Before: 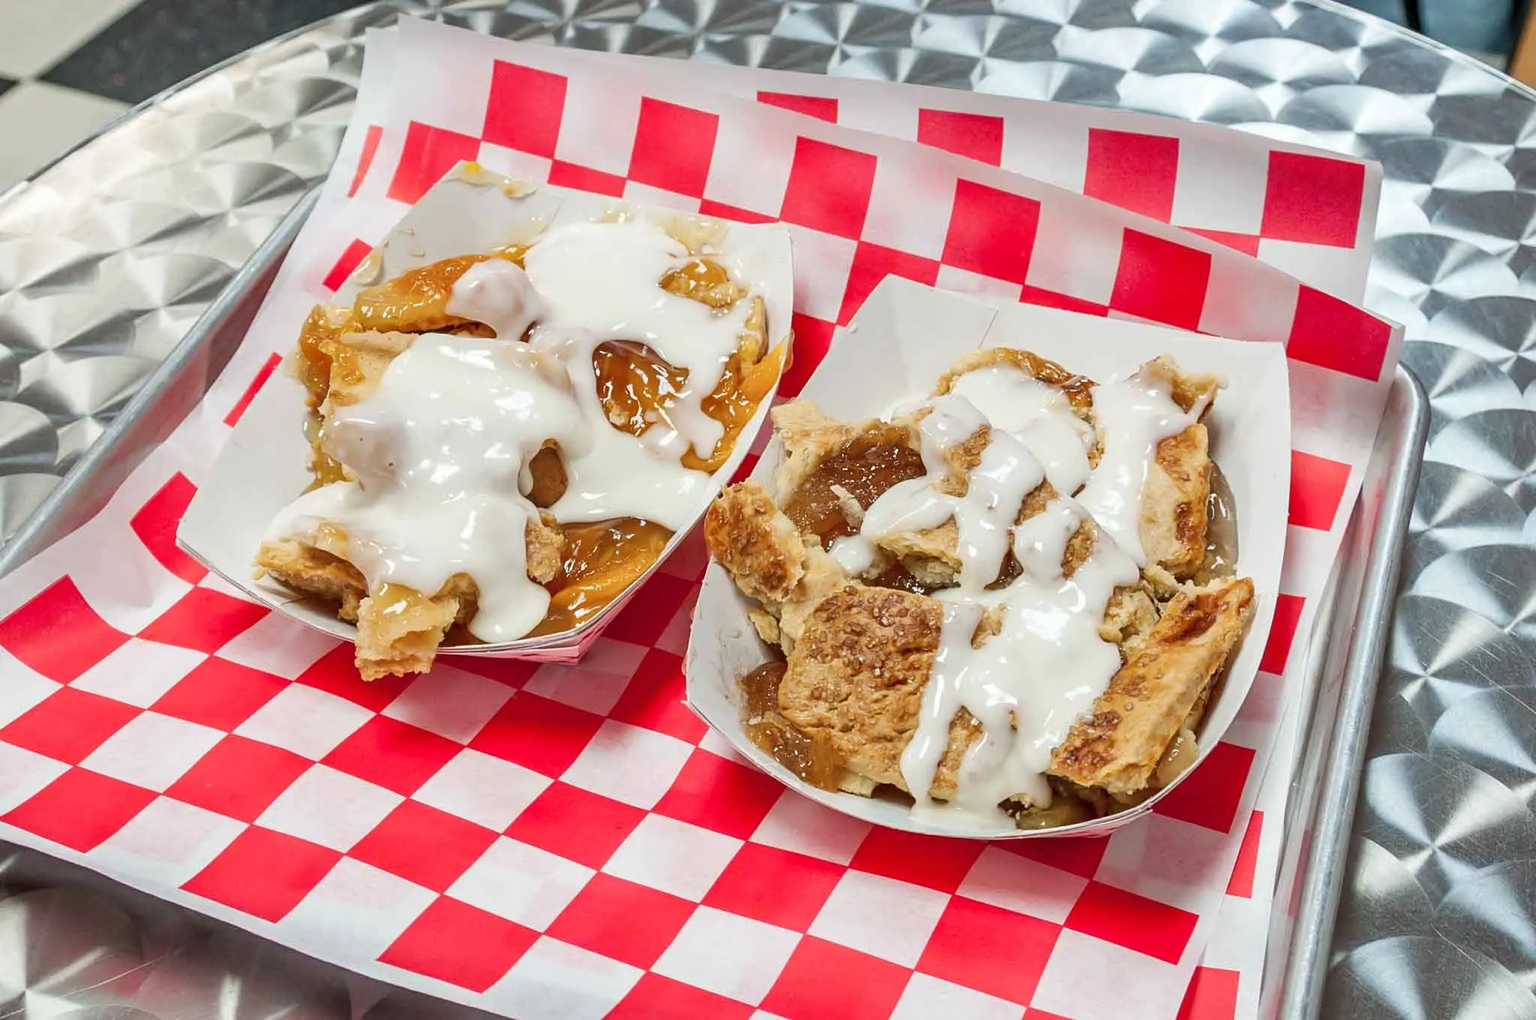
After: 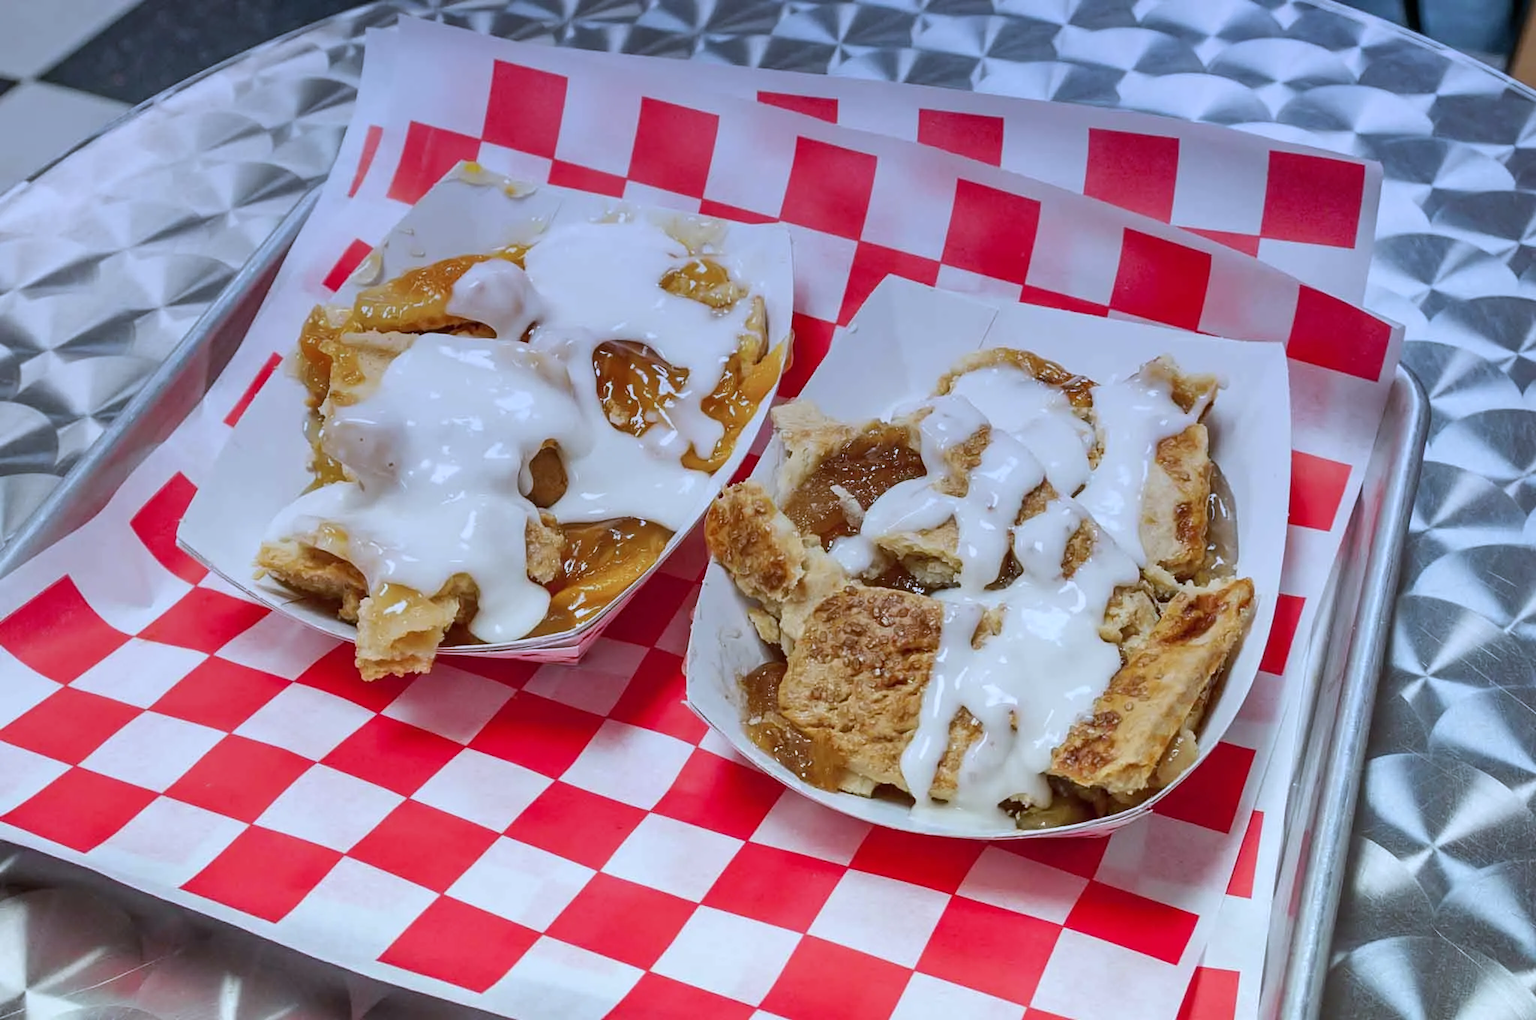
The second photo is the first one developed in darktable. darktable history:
white balance: red 0.924, blue 1.095
graduated density: hue 238.83°, saturation 50%
